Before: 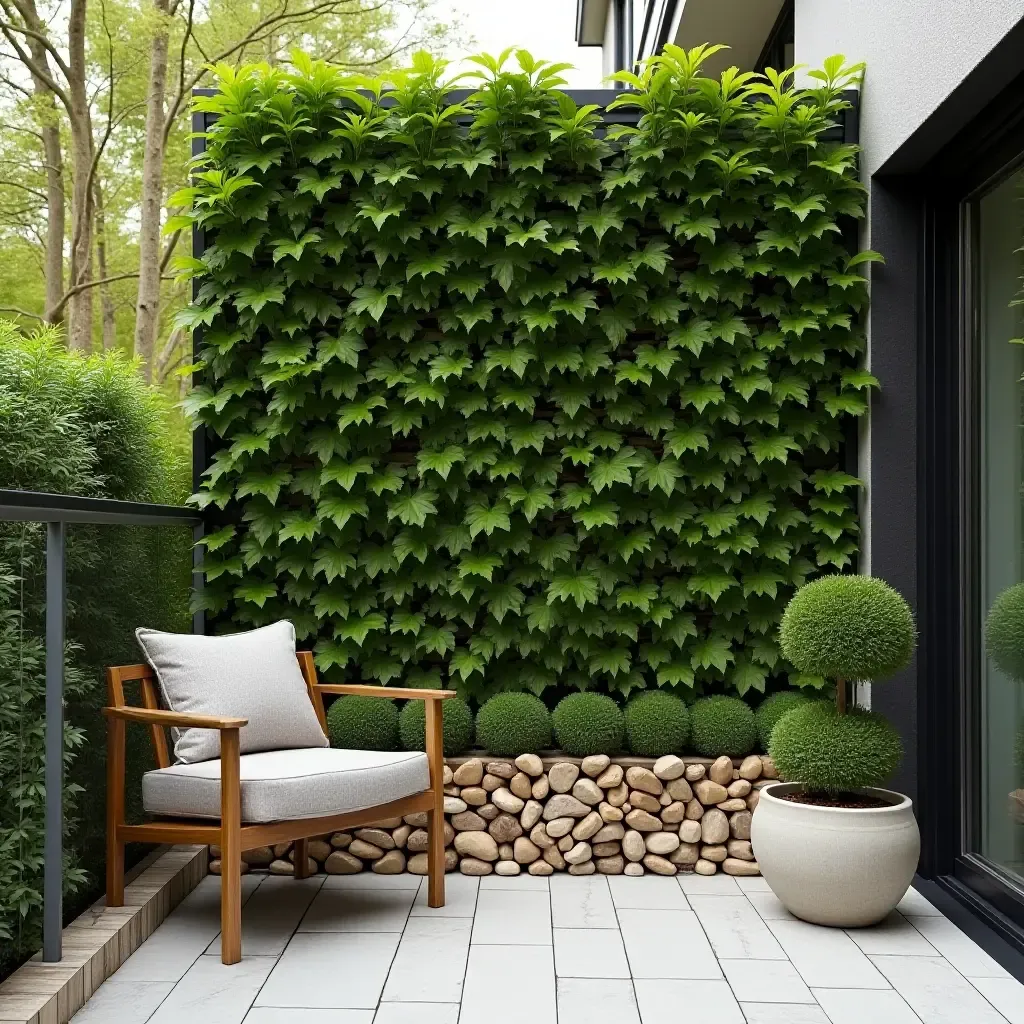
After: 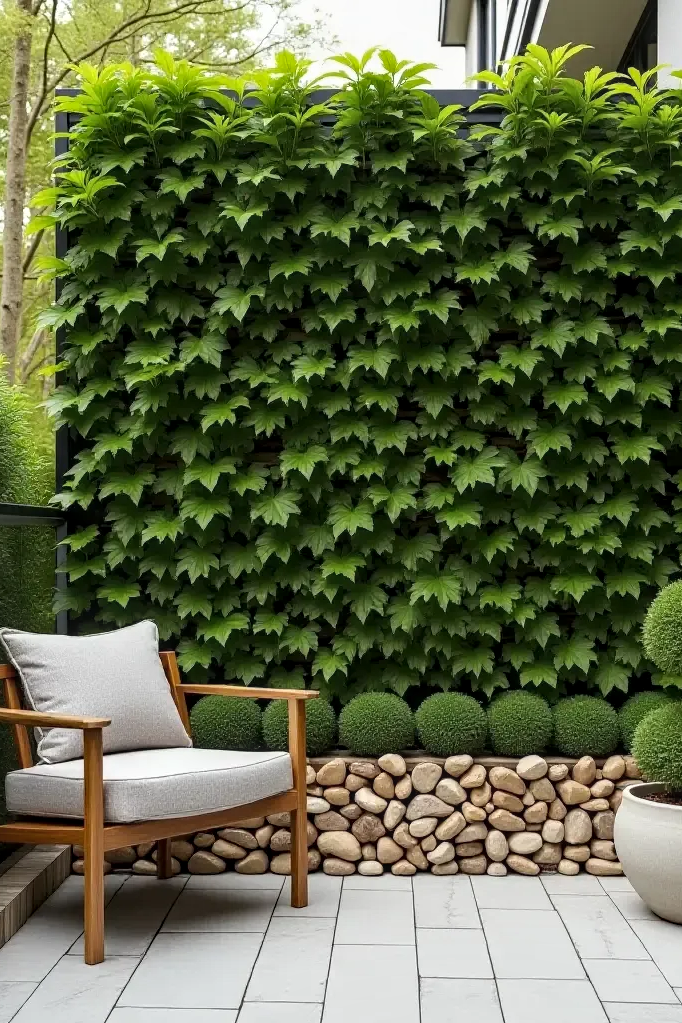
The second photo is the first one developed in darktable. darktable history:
crop and rotate: left 13.427%, right 19.909%
local contrast: on, module defaults
